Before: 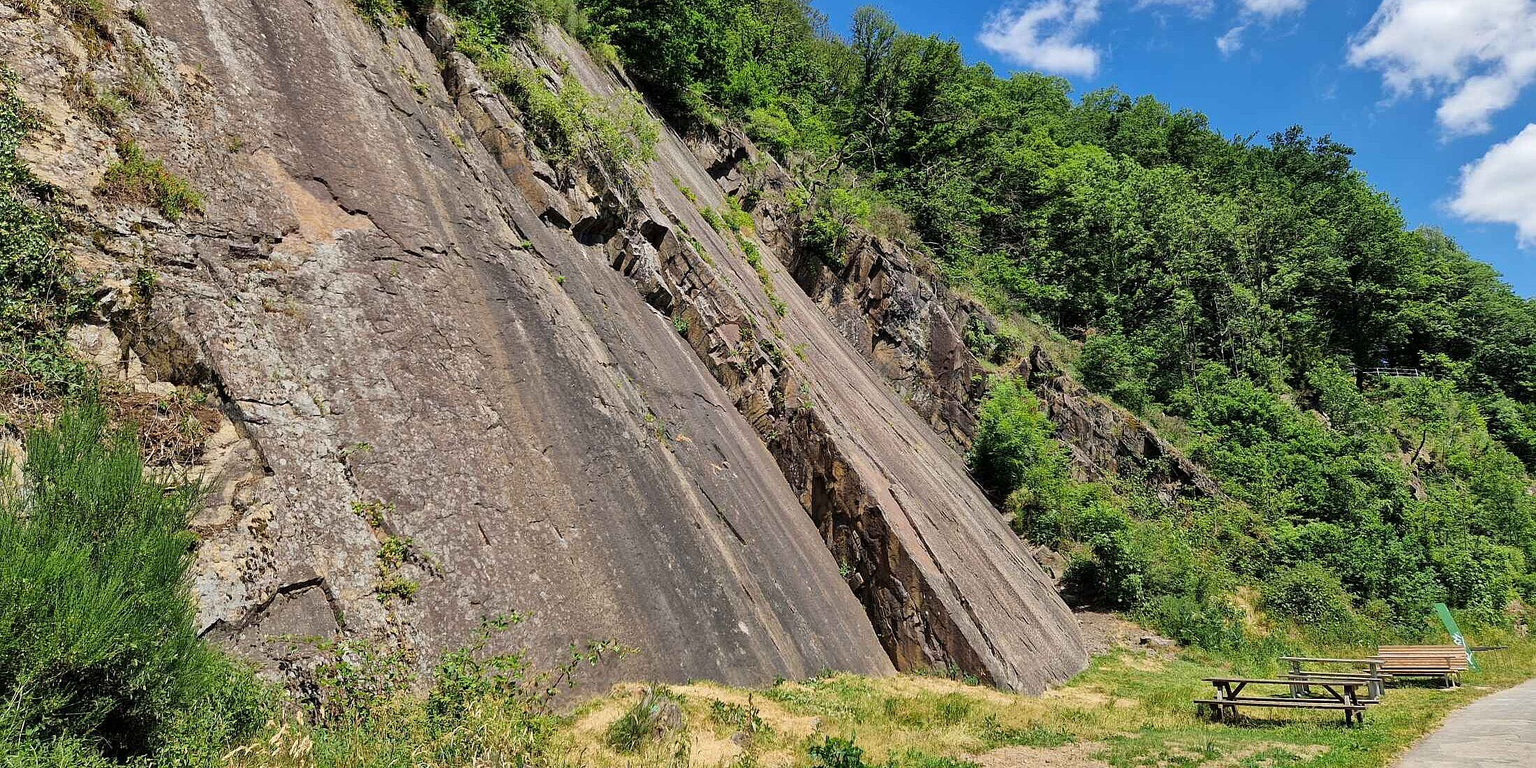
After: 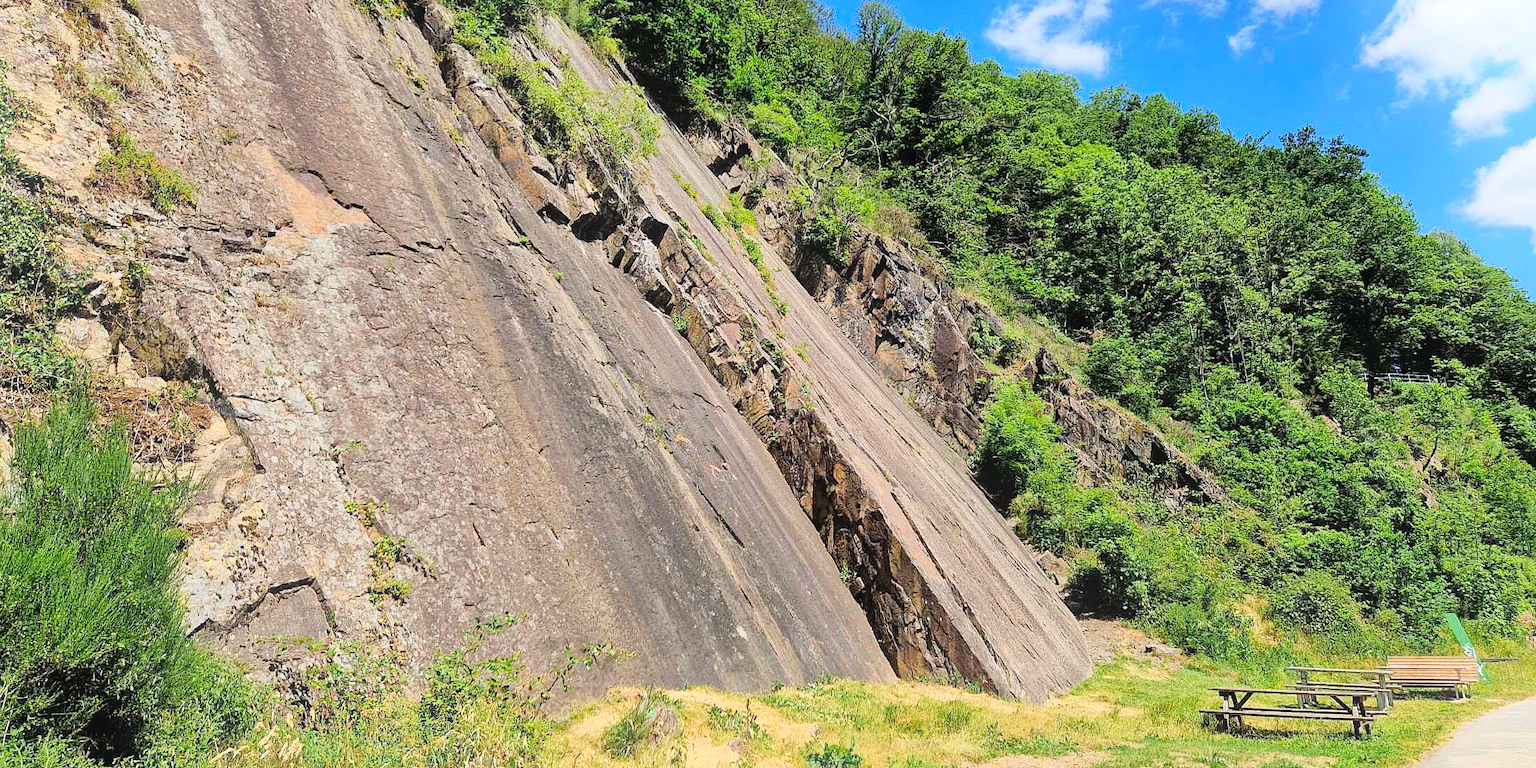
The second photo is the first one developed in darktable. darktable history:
tone curve: curves: ch0 [(0, 0) (0.07, 0.057) (0.15, 0.177) (0.352, 0.445) (0.59, 0.703) (0.857, 0.908) (1, 1)], color space Lab, linked channels, preserve colors none
bloom: size 16%, threshold 98%, strength 20%
crop and rotate: angle -0.5°
contrast brightness saturation: contrast 0.04, saturation 0.07
